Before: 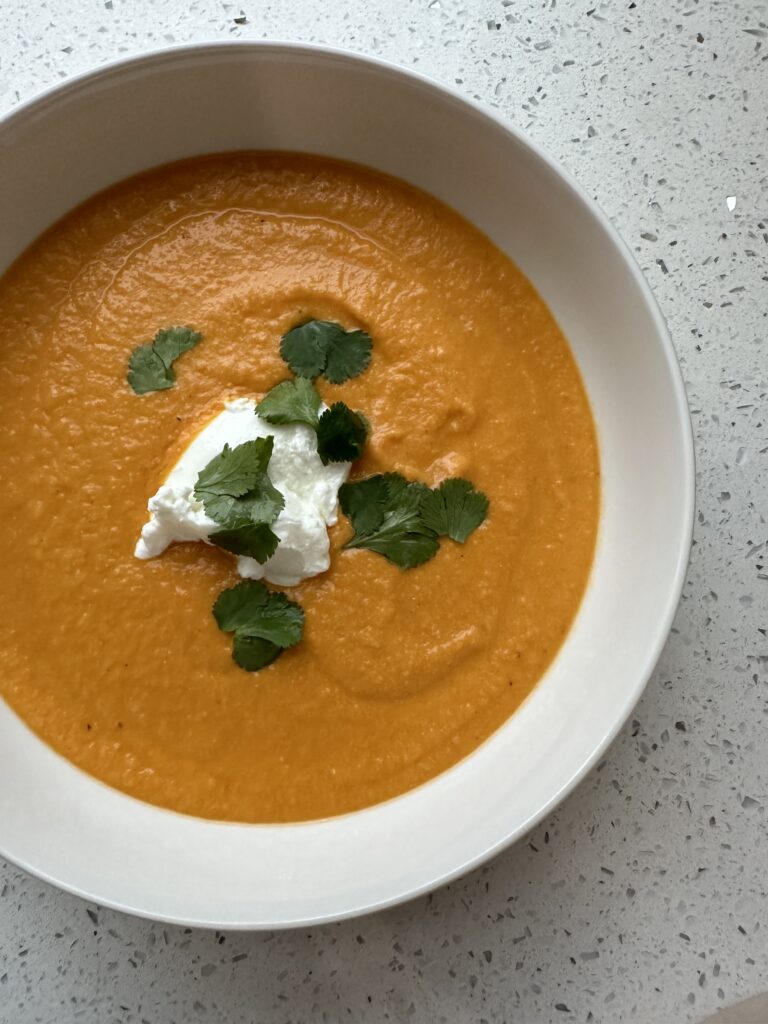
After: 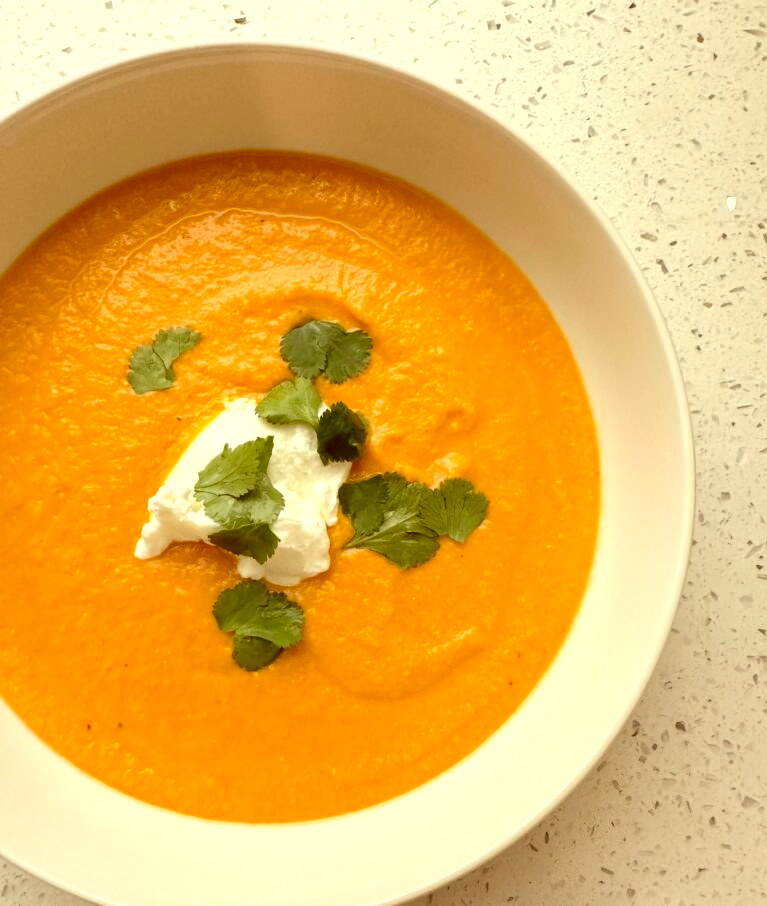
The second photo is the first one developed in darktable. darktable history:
exposure: black level correction 0.001, exposure 0.499 EV, compensate highlight preservation false
color correction: highlights a* 1, highlights b* 24.73, shadows a* 16.13, shadows b* 24.83
crop and rotate: top 0%, bottom 11.469%
contrast brightness saturation: brightness 0.279
